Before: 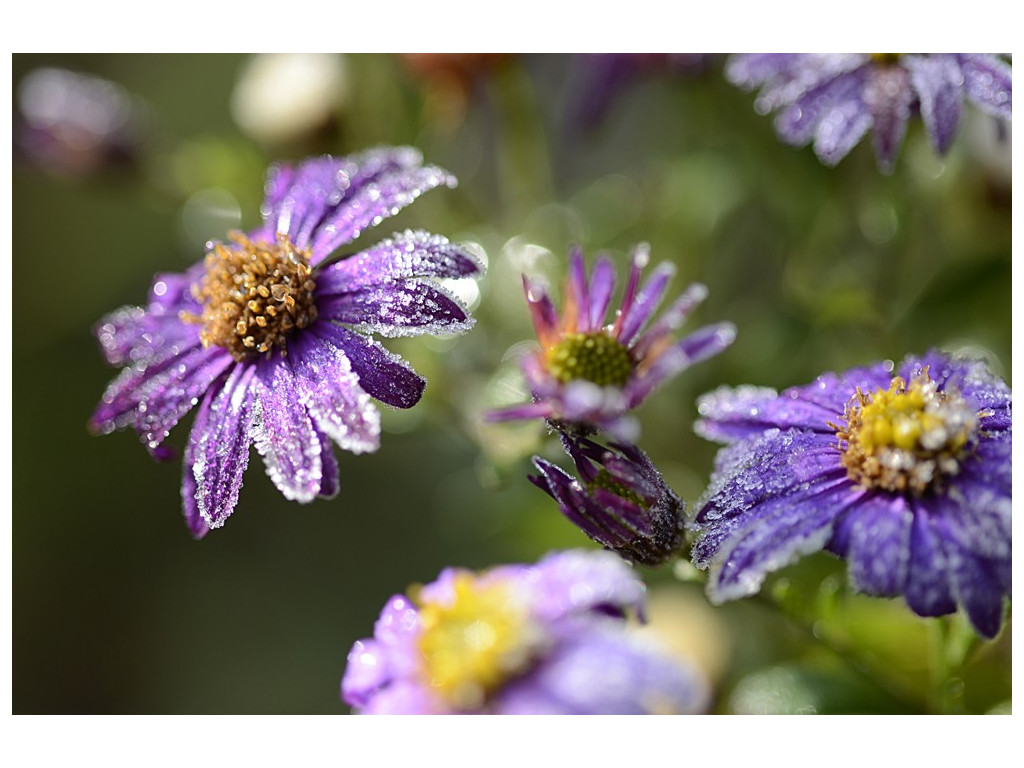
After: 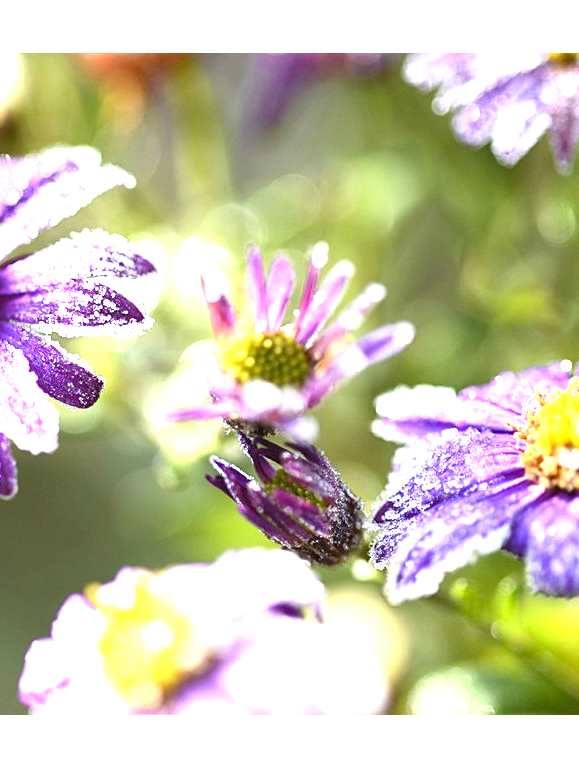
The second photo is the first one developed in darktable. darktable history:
exposure: exposure 1.989 EV, compensate highlight preservation false
crop: left 31.52%, top 0.009%, right 11.847%
